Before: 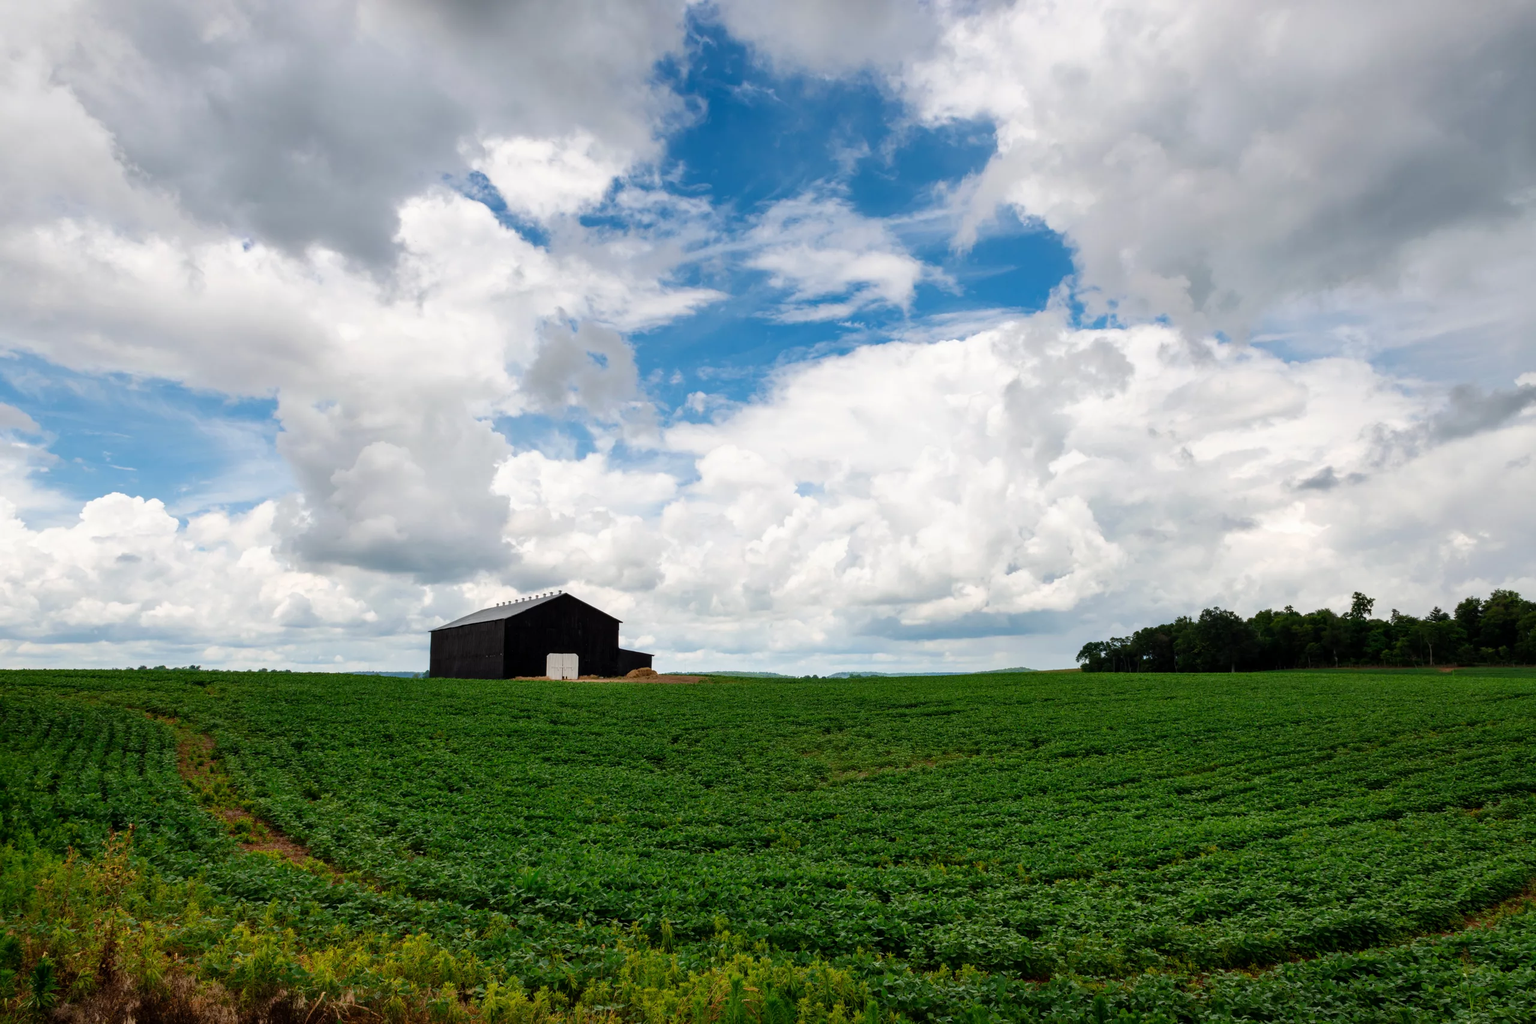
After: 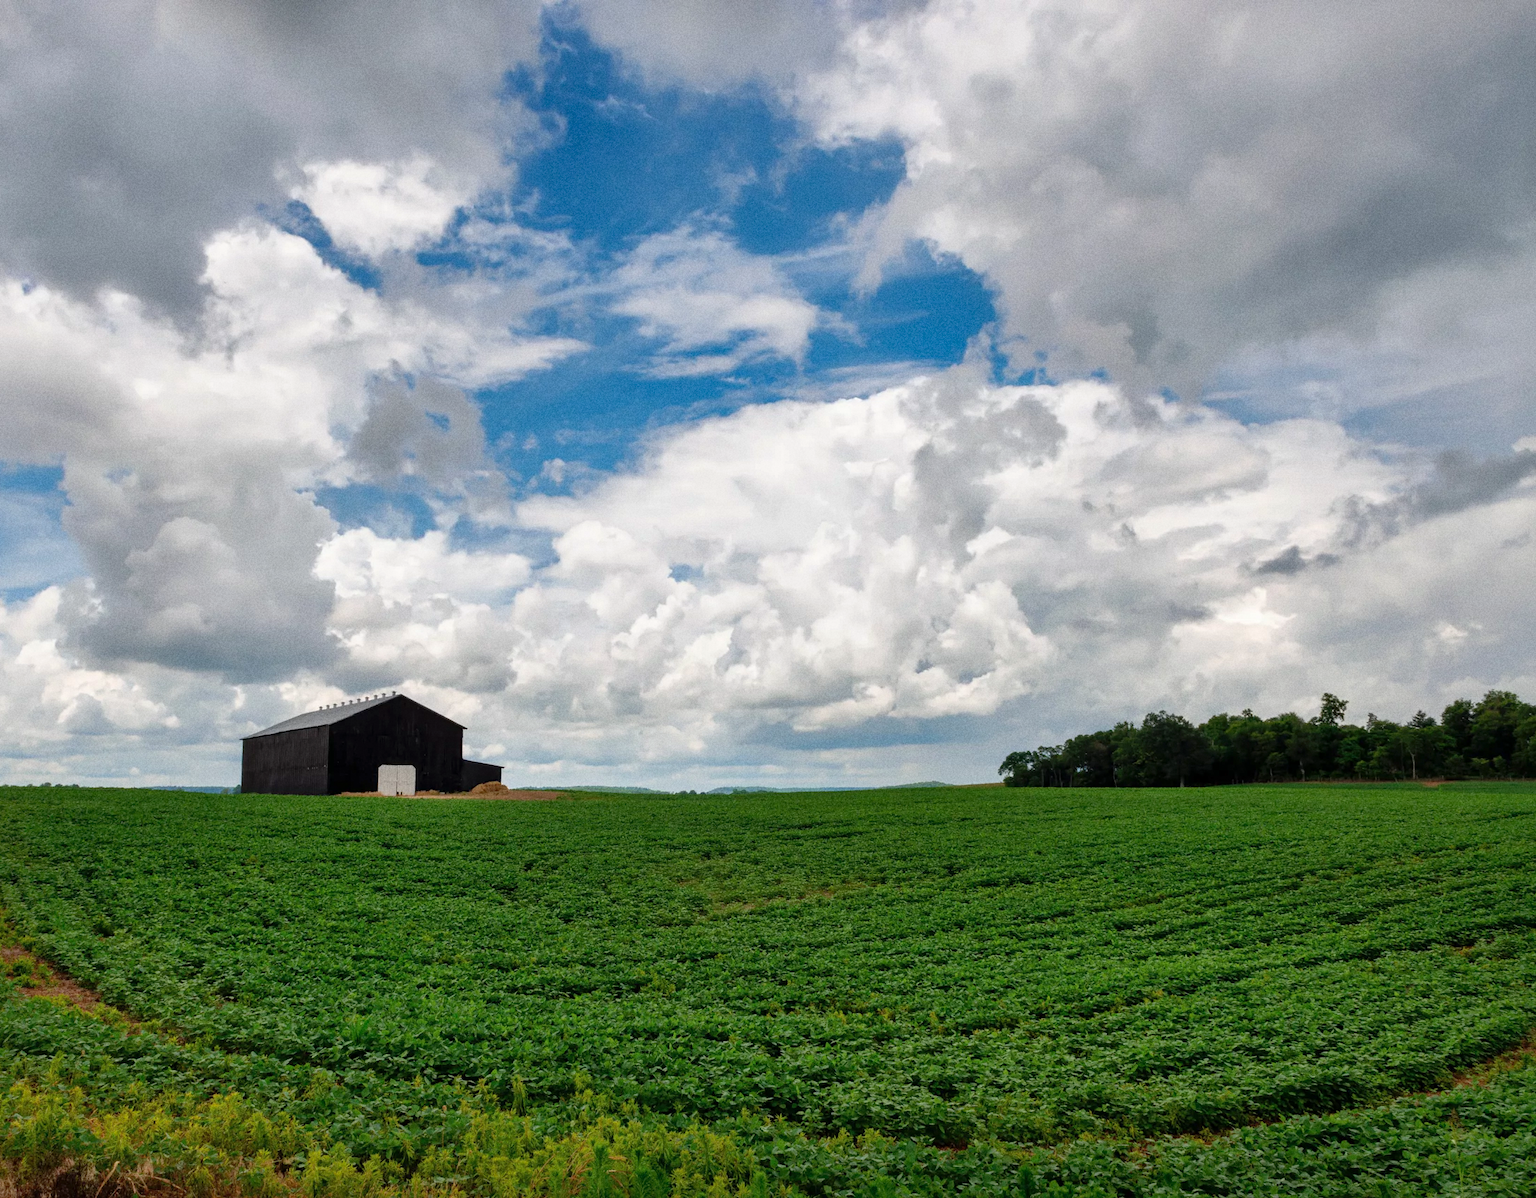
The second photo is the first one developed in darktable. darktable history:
grain: on, module defaults
crop and rotate: left 14.584%
shadows and highlights: on, module defaults
